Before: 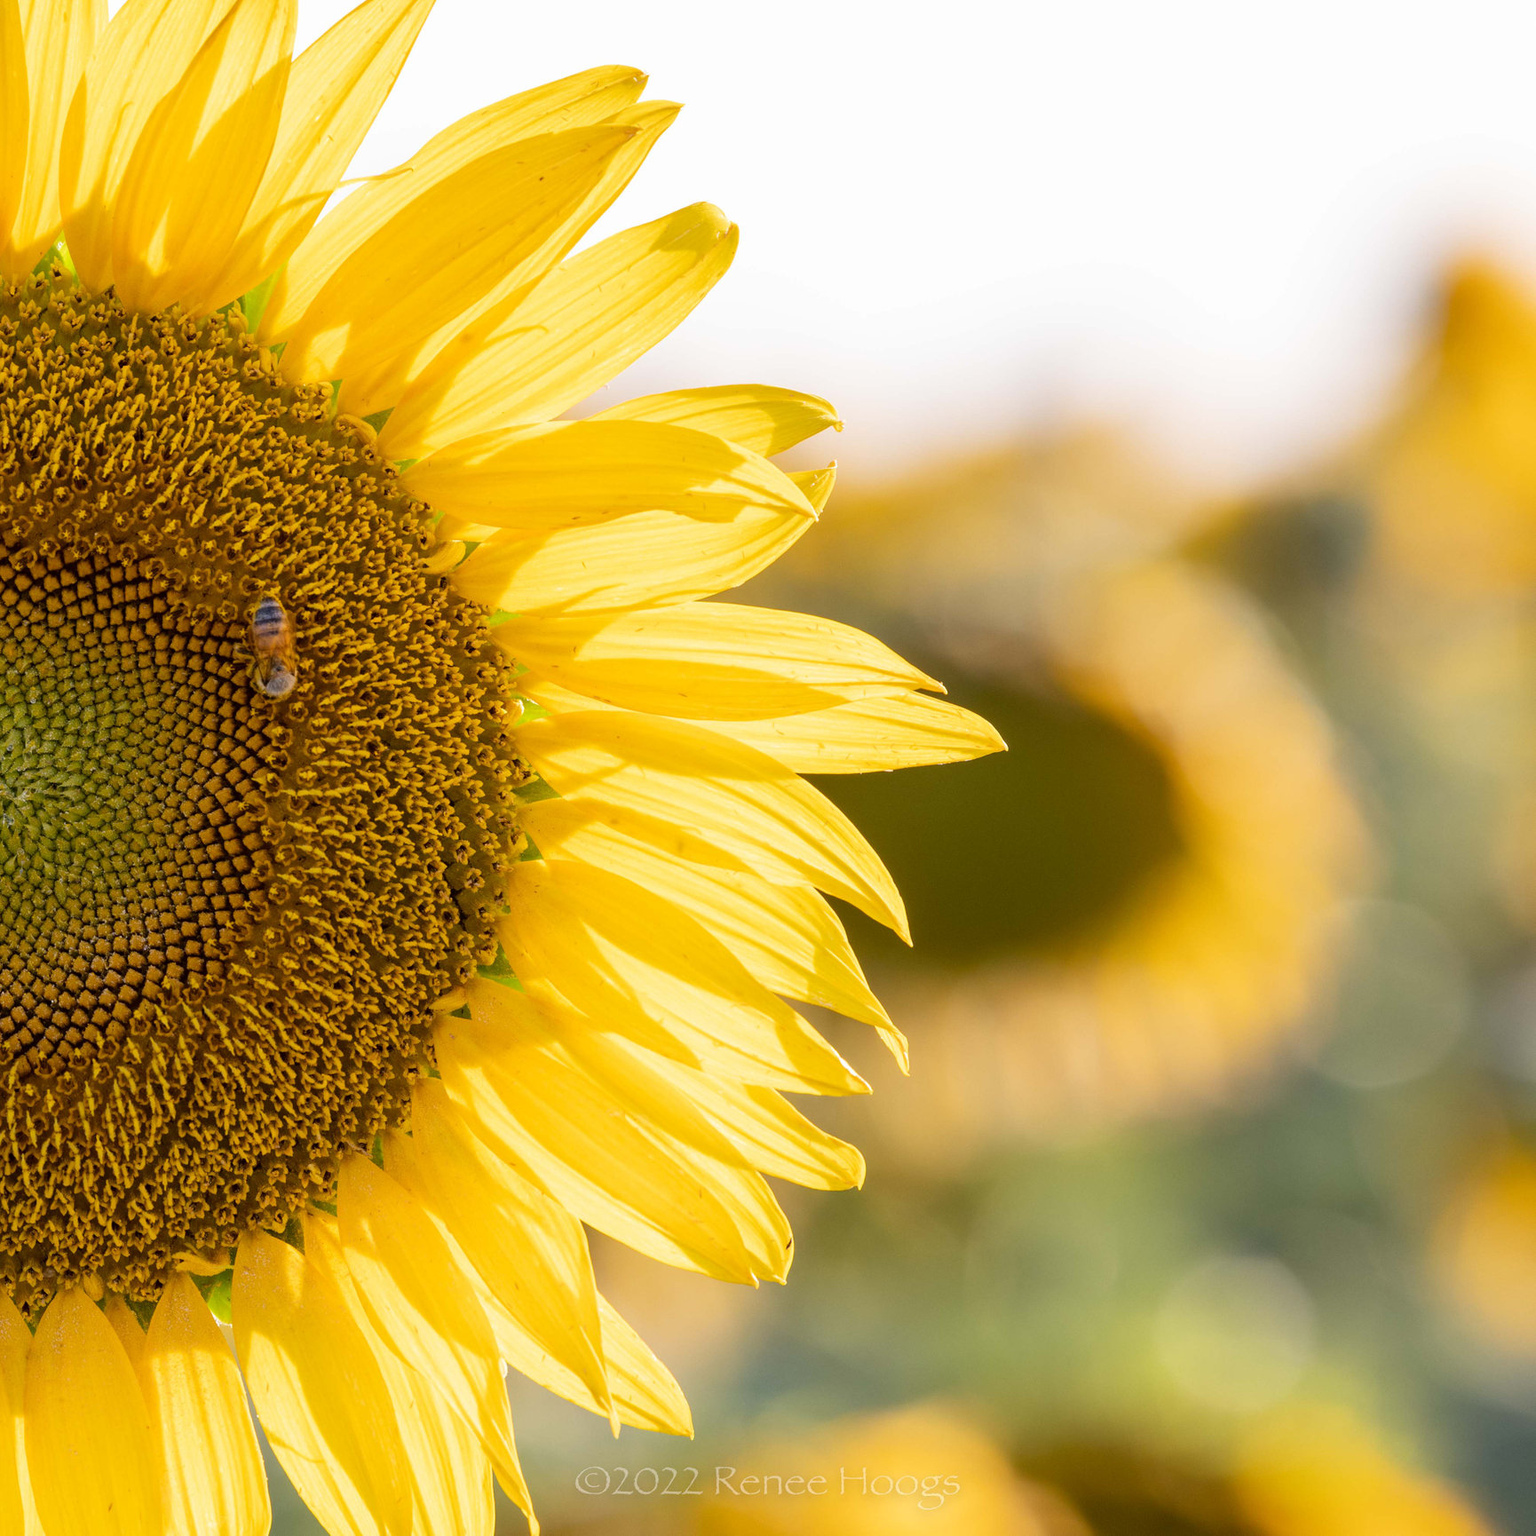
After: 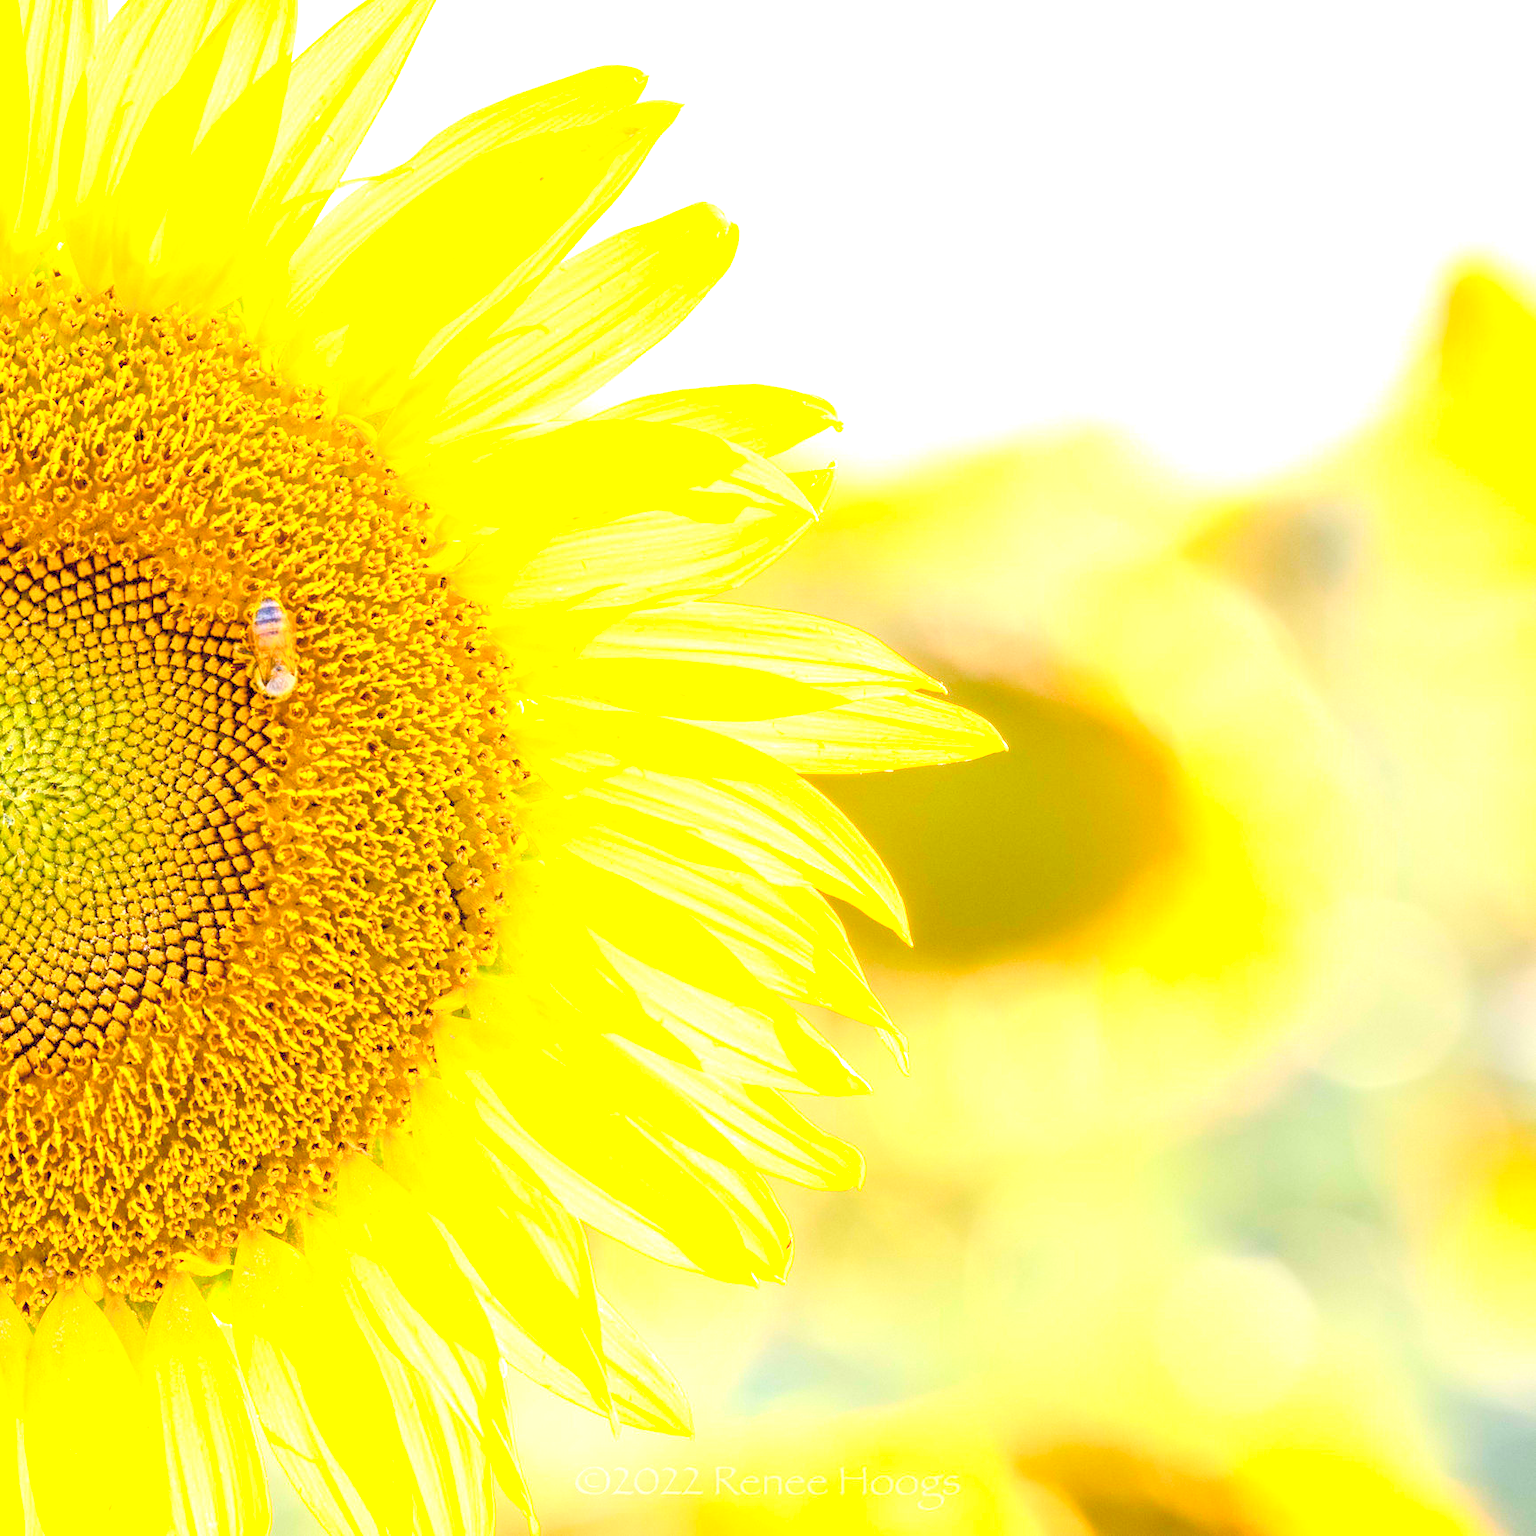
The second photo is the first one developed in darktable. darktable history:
exposure: exposure 2 EV, compensate highlight preservation false
color balance rgb: global offset › luminance -0.5%, perceptual saturation grading › highlights -17.77%, perceptual saturation grading › mid-tones 33.1%, perceptual saturation grading › shadows 50.52%, perceptual brilliance grading › highlights 10.8%, perceptual brilliance grading › shadows -10.8%, global vibrance 24.22%, contrast -25%
contrast brightness saturation: contrast 0.1, brightness 0.3, saturation 0.14
